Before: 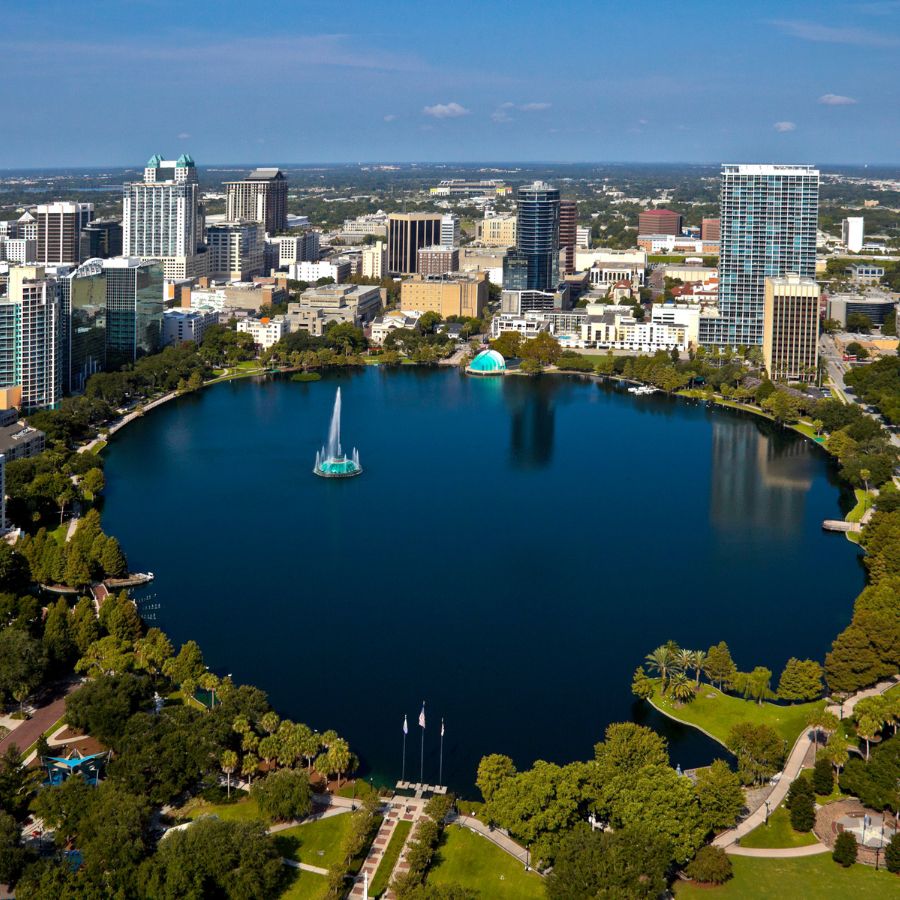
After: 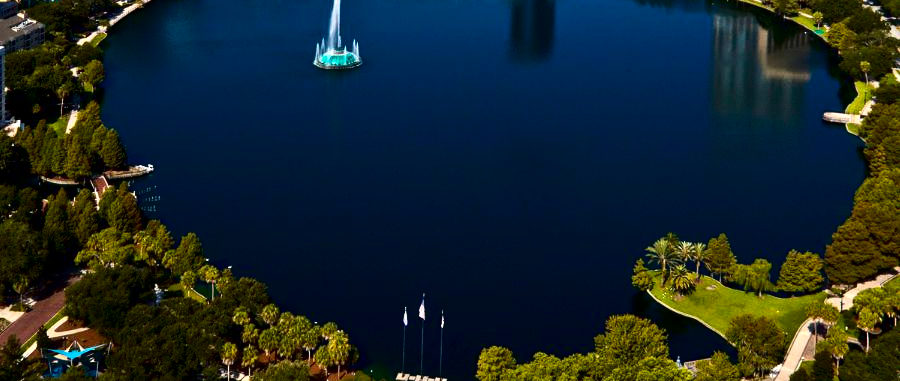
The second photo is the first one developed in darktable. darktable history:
crop: top 45.364%, bottom 12.255%
exposure: black level correction 0, exposure 0.696 EV, compensate highlight preservation false
contrast brightness saturation: contrast 0.19, brightness -0.245, saturation 0.113
